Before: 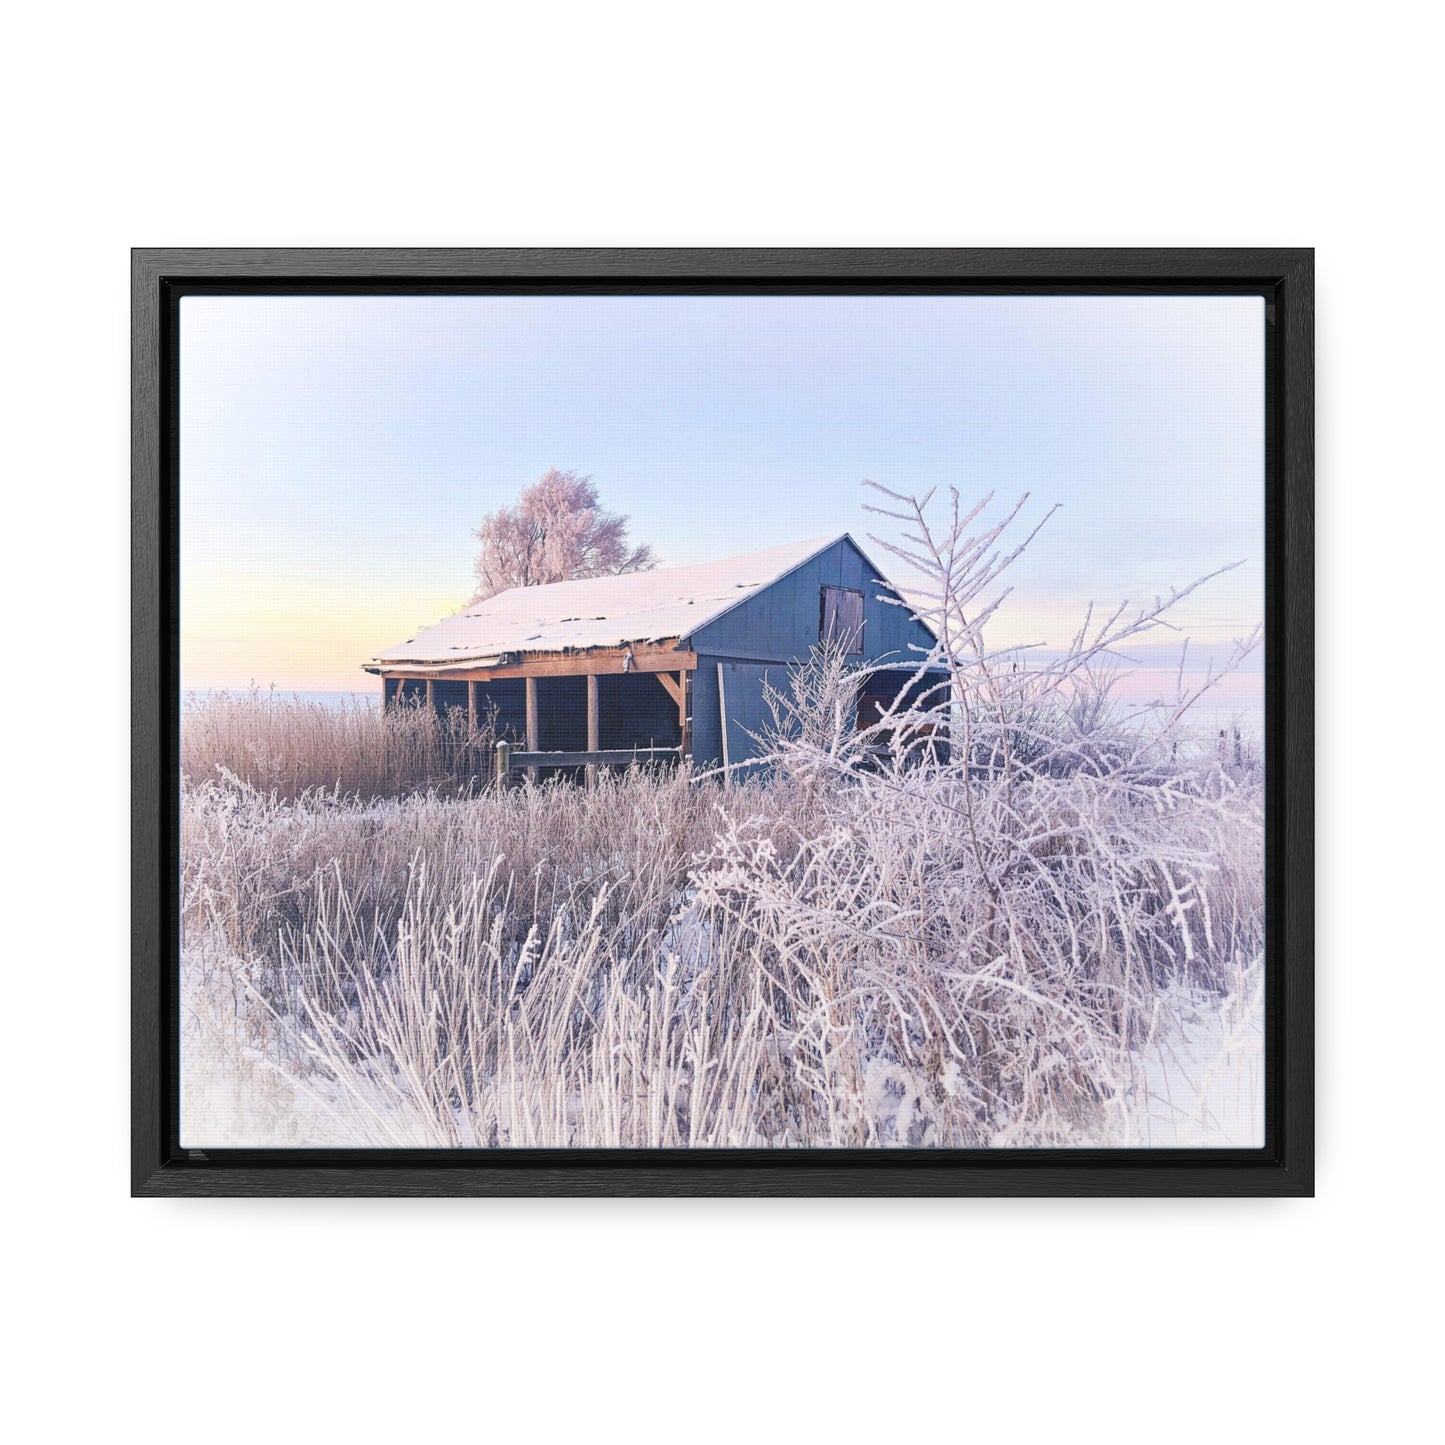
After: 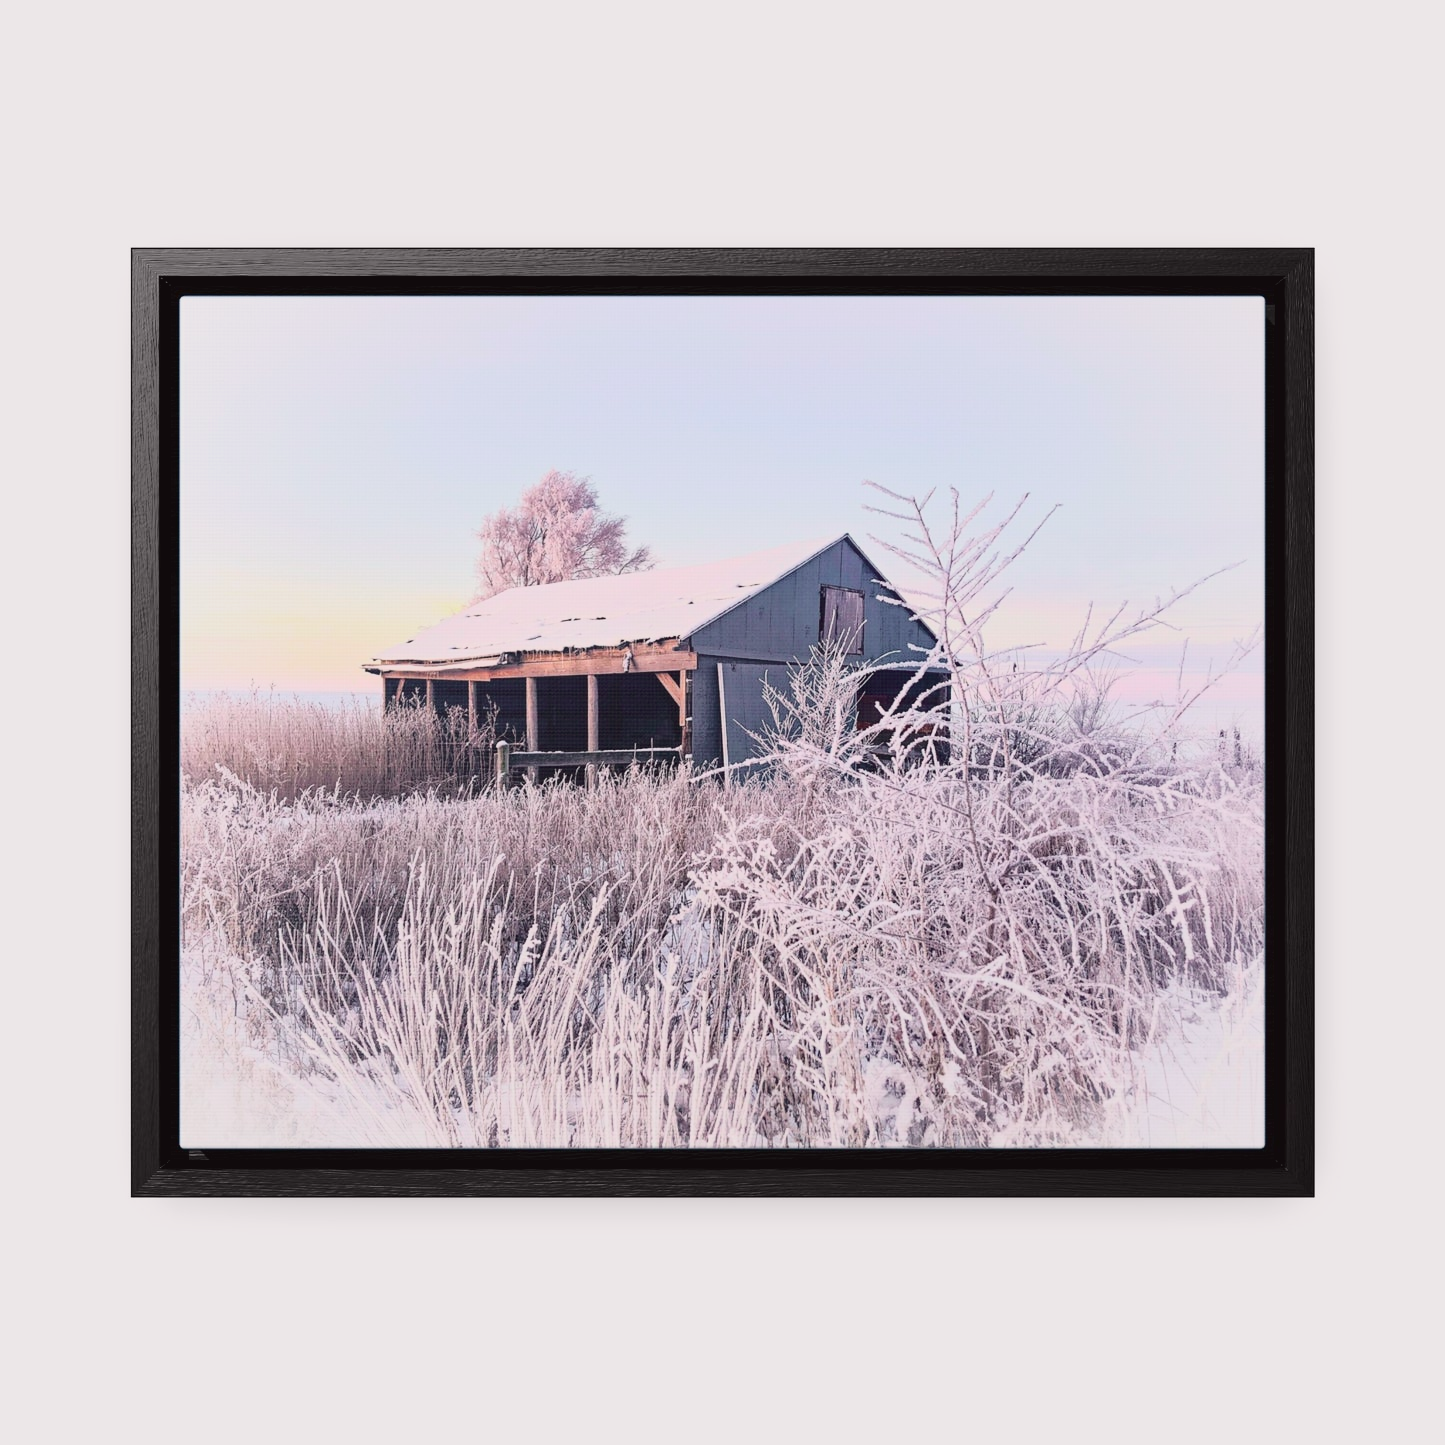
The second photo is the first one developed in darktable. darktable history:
tone curve: curves: ch0 [(0, 0.032) (0.094, 0.08) (0.265, 0.208) (0.41, 0.417) (0.498, 0.496) (0.638, 0.673) (0.819, 0.841) (0.96, 0.899)]; ch1 [(0, 0) (0.161, 0.092) (0.37, 0.302) (0.417, 0.434) (0.495, 0.504) (0.576, 0.589) (0.725, 0.765) (1, 1)]; ch2 [(0, 0) (0.352, 0.403) (0.45, 0.469) (0.521, 0.515) (0.59, 0.579) (1, 1)], color space Lab, independent channels, preserve colors none
exposure: black level correction 0.01, exposure 0.011 EV, compensate highlight preservation false
